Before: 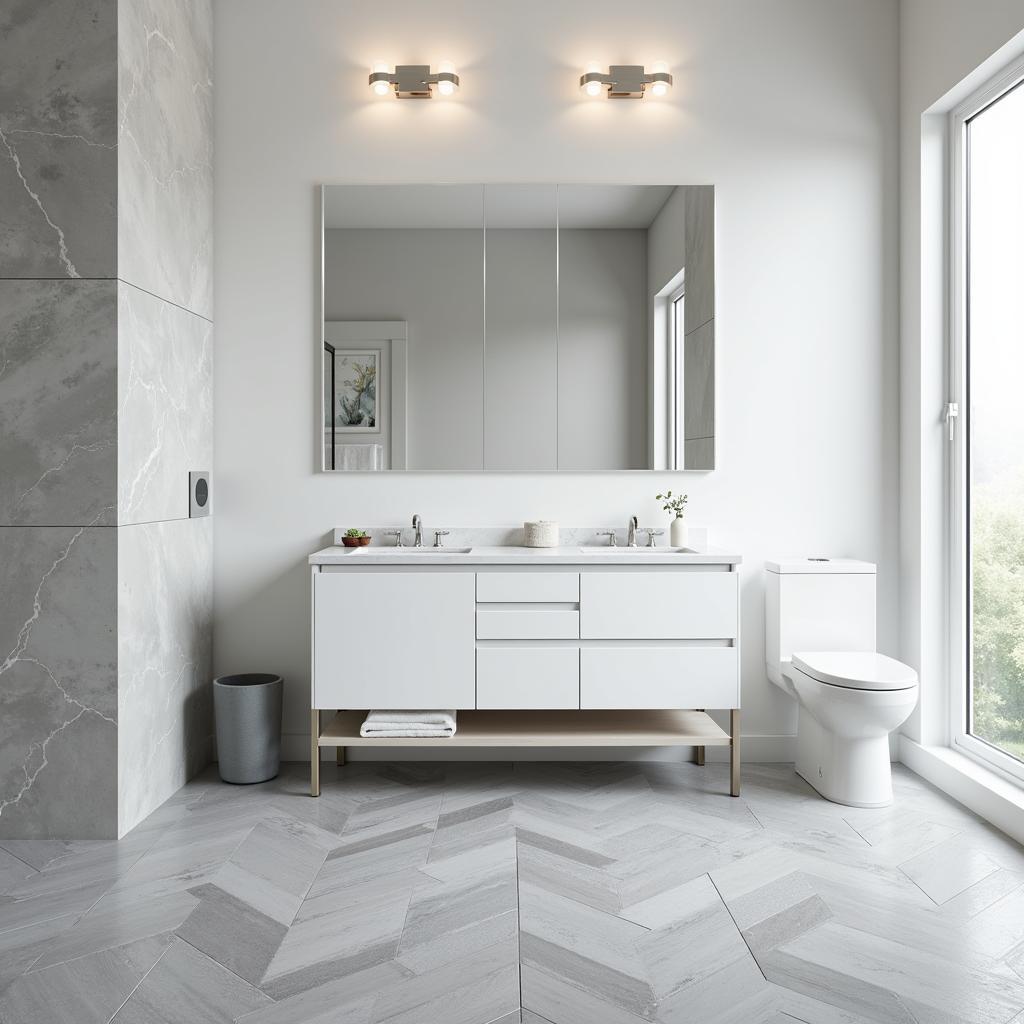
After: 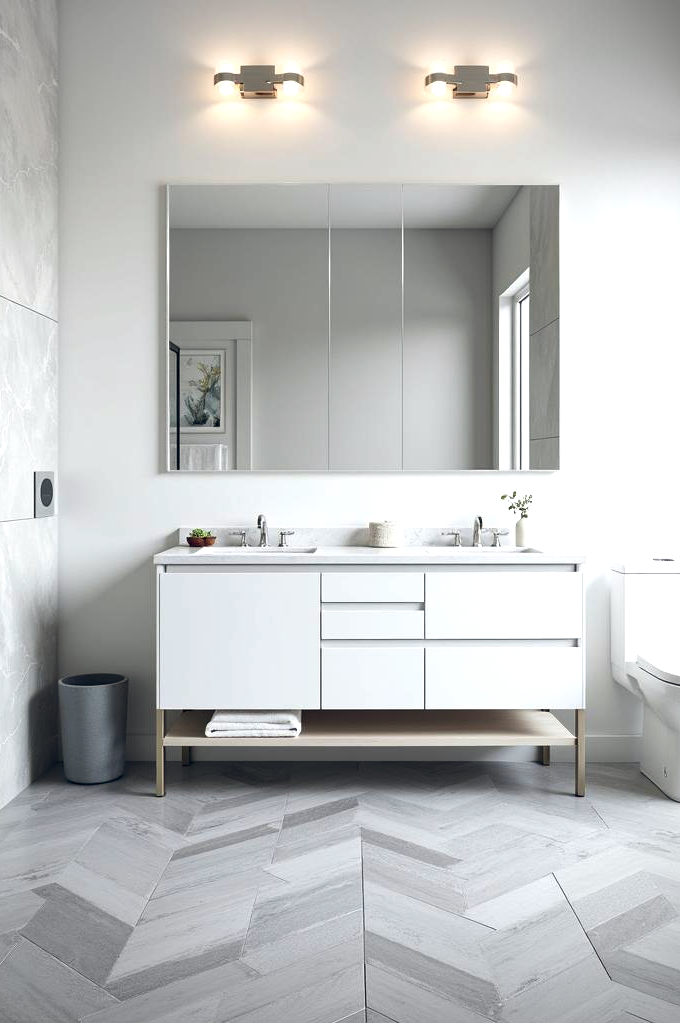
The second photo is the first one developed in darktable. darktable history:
vignetting: brightness -0.442, saturation -0.687
color balance rgb: global offset › chroma 0.093%, global offset › hue 249.6°, perceptual saturation grading › global saturation 25.109%, perceptual brilliance grading › highlights 10.865%, perceptual brilliance grading › shadows -10.919%
crop and rotate: left 15.218%, right 18.28%
